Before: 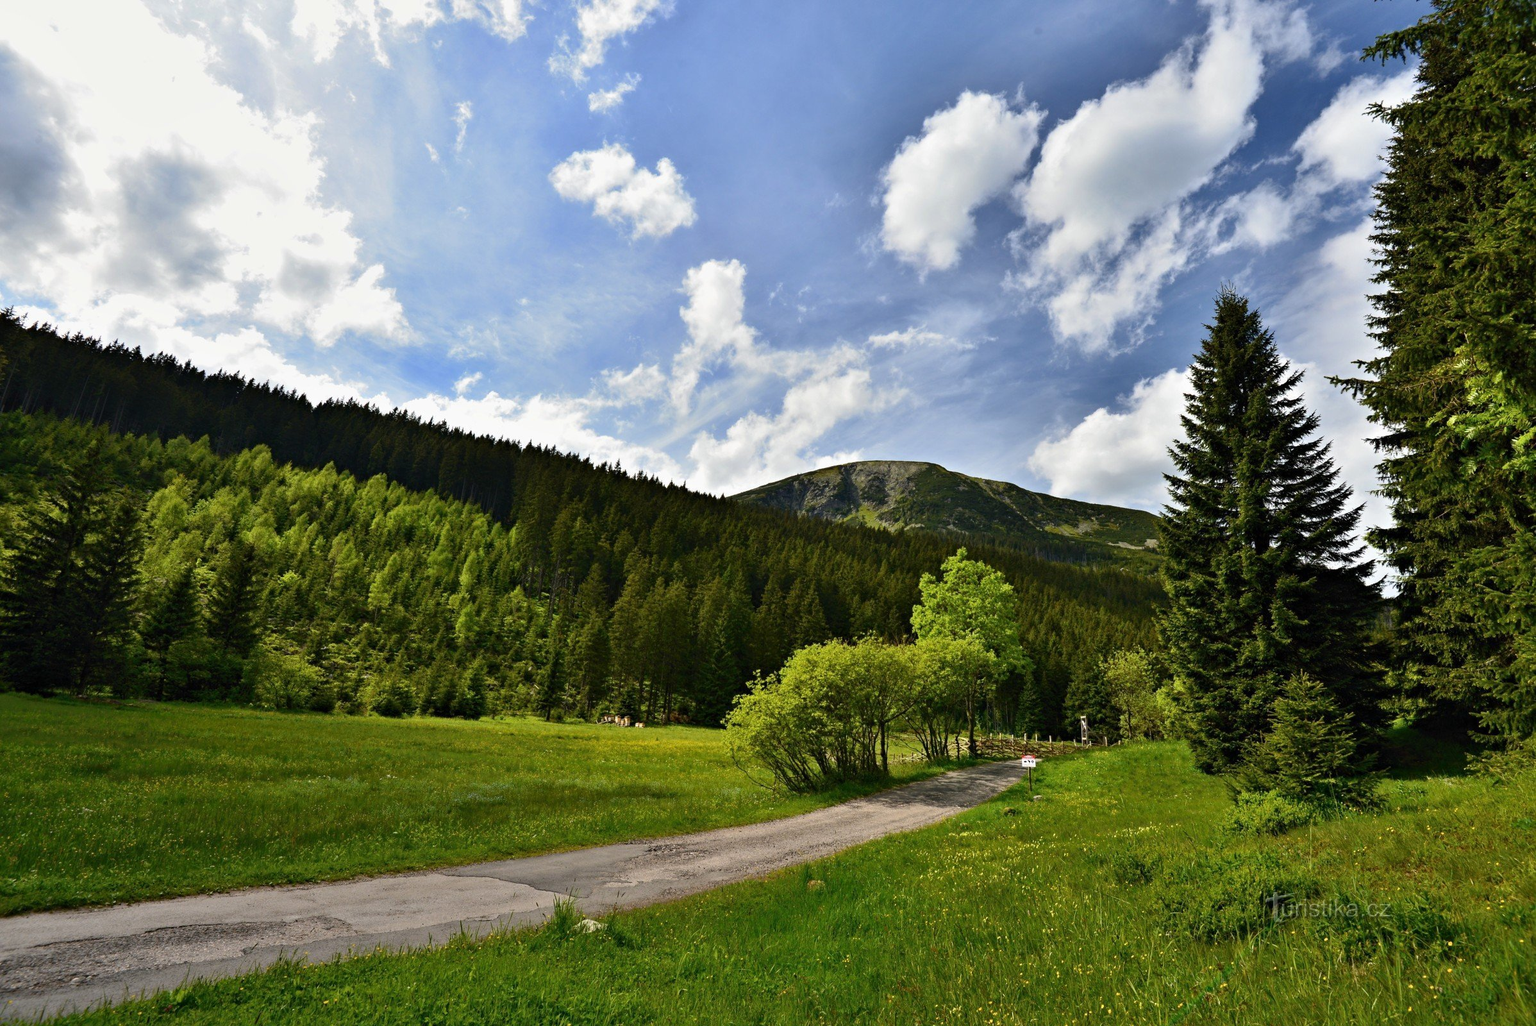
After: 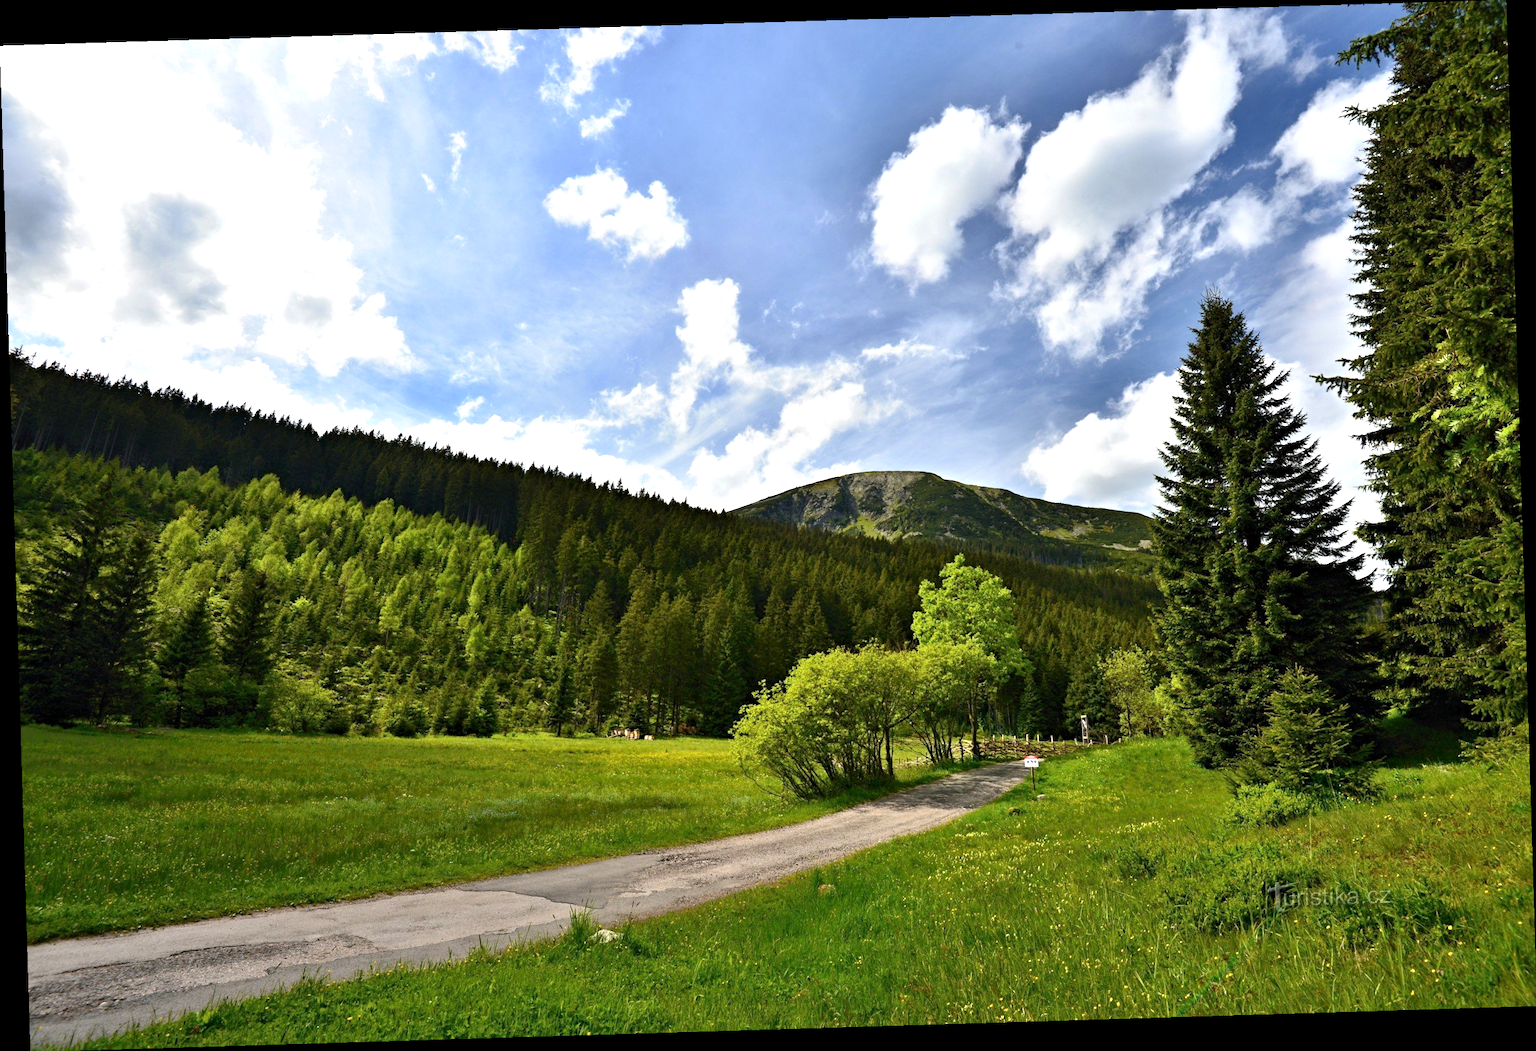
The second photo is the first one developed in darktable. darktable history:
rotate and perspective: rotation -1.75°, automatic cropping off
exposure: black level correction 0.001, exposure 0.5 EV, compensate exposure bias true, compensate highlight preservation false
